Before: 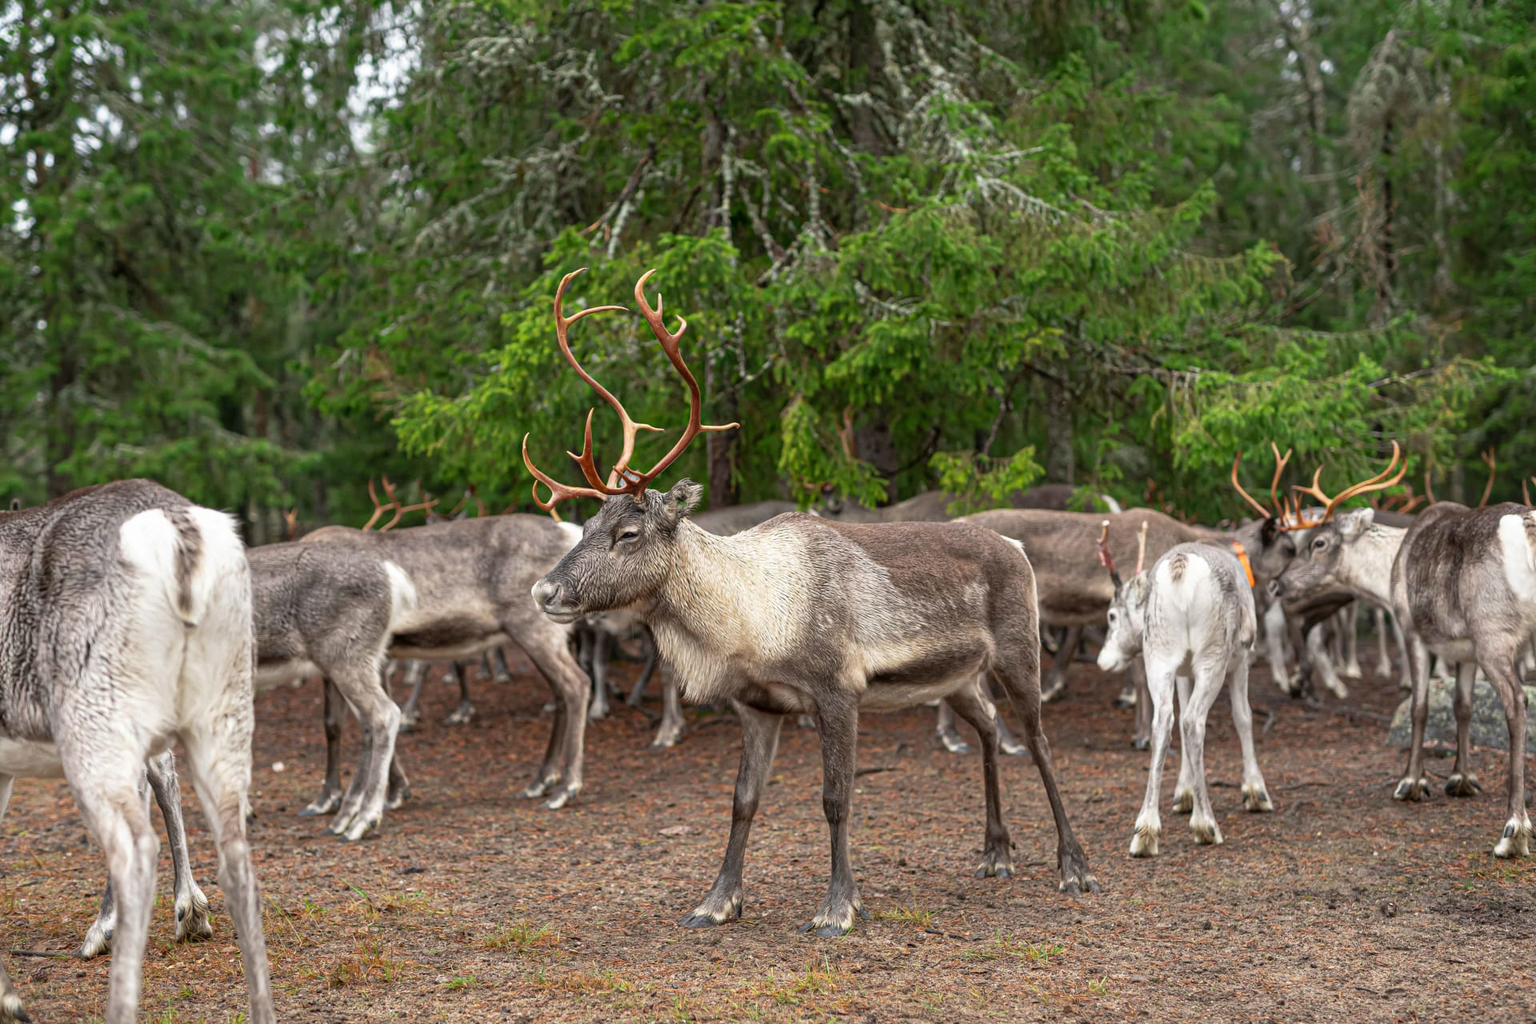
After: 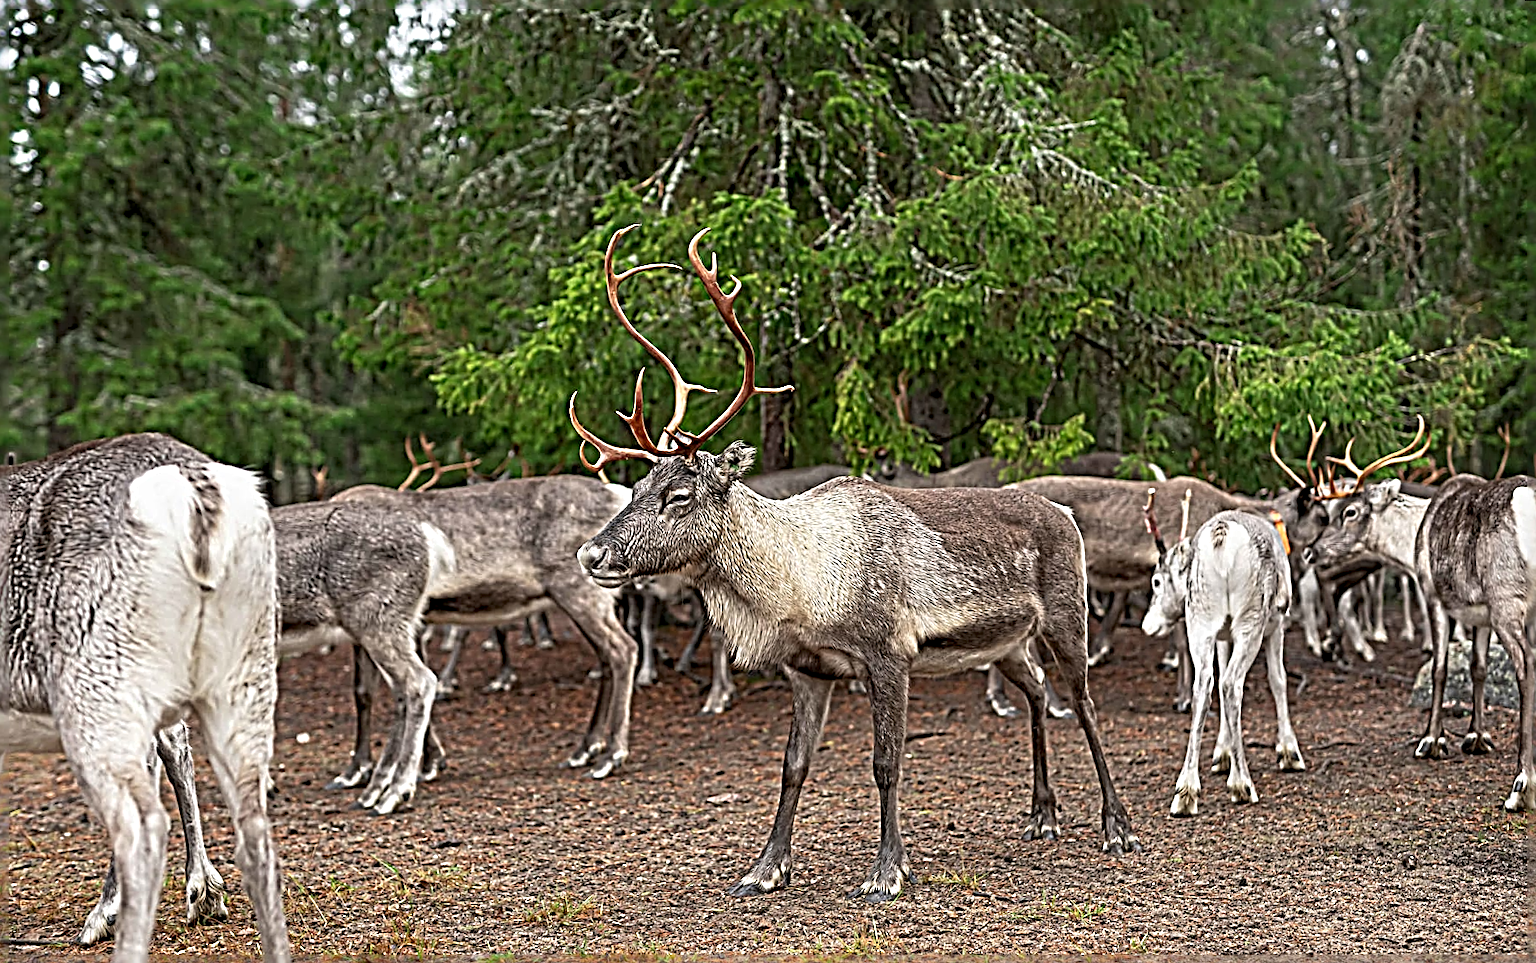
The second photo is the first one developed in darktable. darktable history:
sharpen: radius 4.001, amount 2
rotate and perspective: rotation 0.679°, lens shift (horizontal) 0.136, crop left 0.009, crop right 0.991, crop top 0.078, crop bottom 0.95
